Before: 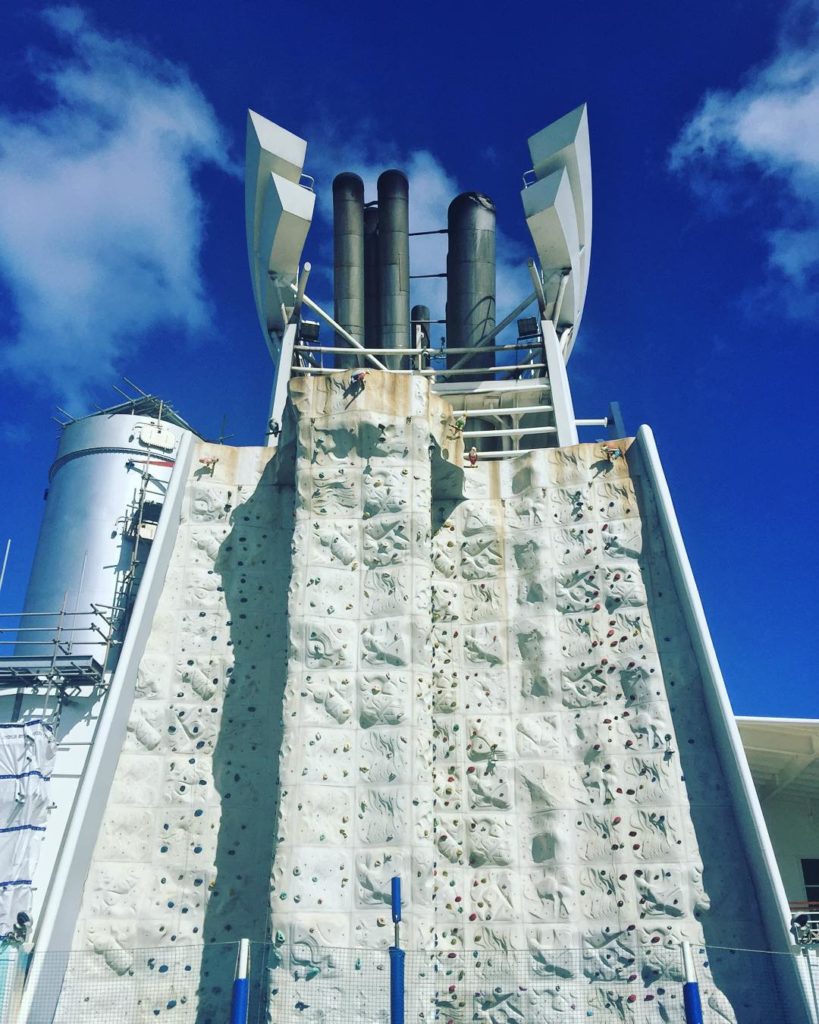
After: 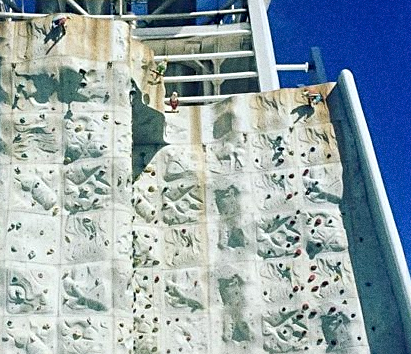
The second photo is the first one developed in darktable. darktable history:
sharpen: on, module defaults
grain: coarseness 0.09 ISO, strength 40%
exposure: black level correction 0.009, exposure 0.014 EV, compensate highlight preservation false
crop: left 36.607%, top 34.735%, right 13.146%, bottom 30.611%
